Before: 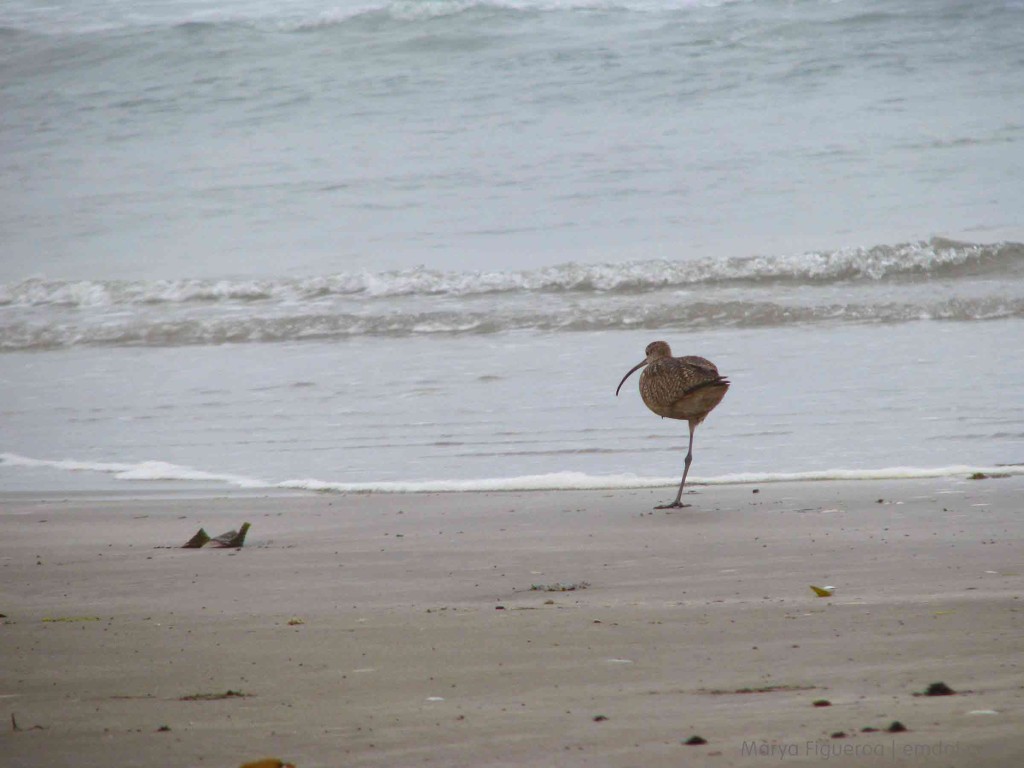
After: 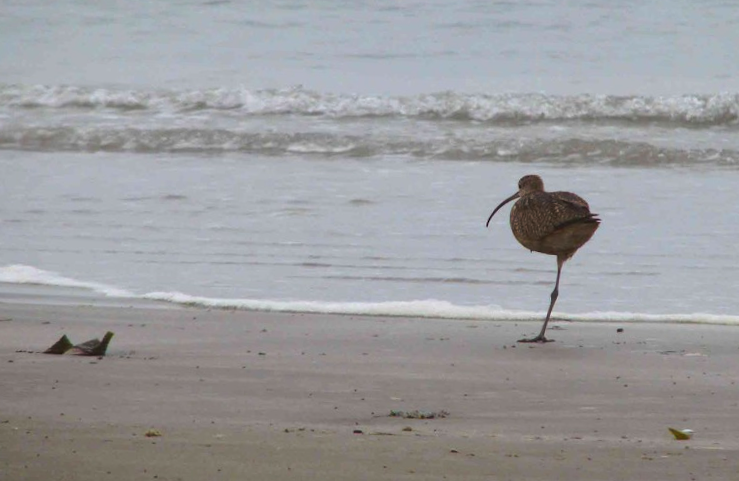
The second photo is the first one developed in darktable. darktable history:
crop and rotate: angle -3.37°, left 9.79%, top 20.73%, right 12.42%, bottom 11.82%
tone curve: curves: ch0 [(0, 0) (0.003, 0.002) (0.011, 0.009) (0.025, 0.02) (0.044, 0.035) (0.069, 0.055) (0.1, 0.08) (0.136, 0.109) (0.177, 0.142) (0.224, 0.179) (0.277, 0.222) (0.335, 0.268) (0.399, 0.329) (0.468, 0.409) (0.543, 0.495) (0.623, 0.579) (0.709, 0.669) (0.801, 0.767) (0.898, 0.885) (1, 1)], preserve colors none
